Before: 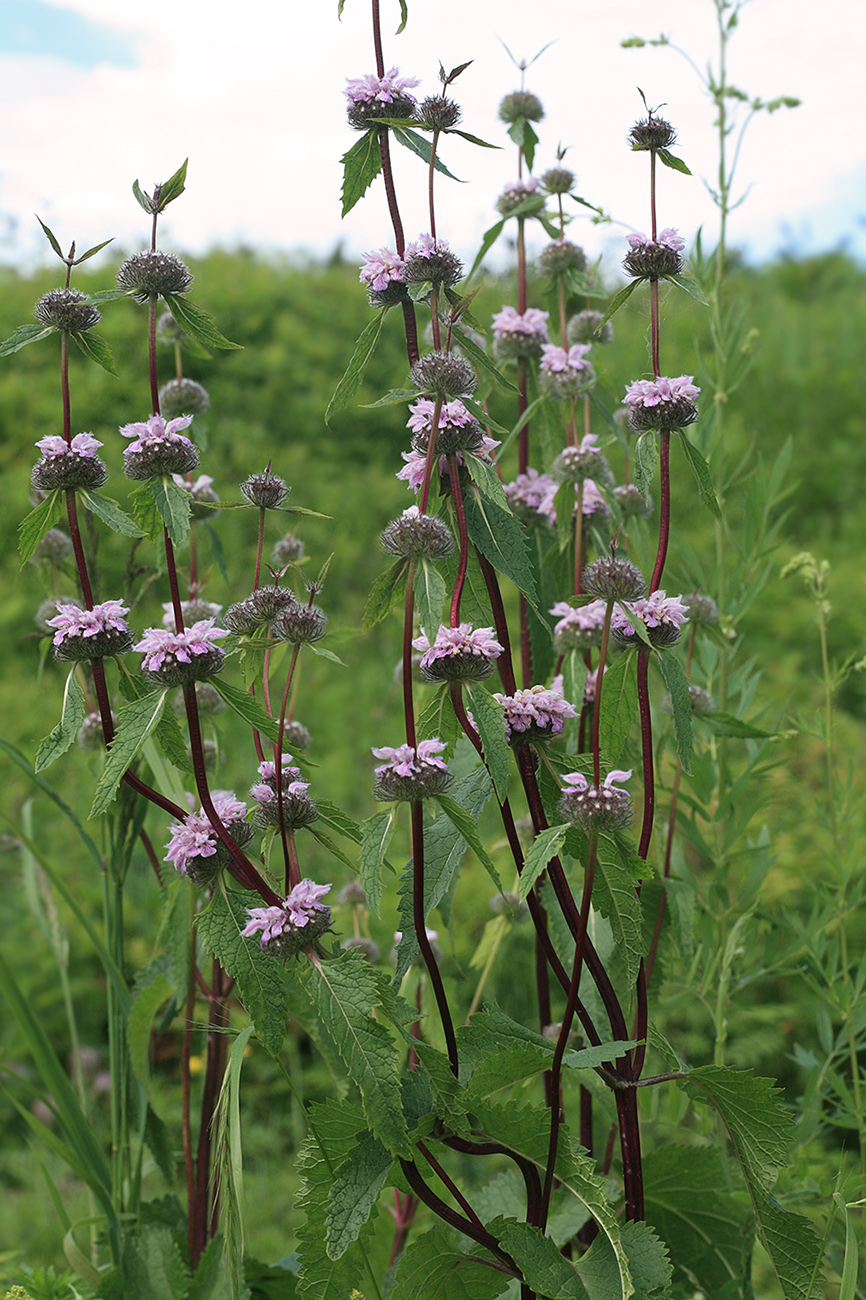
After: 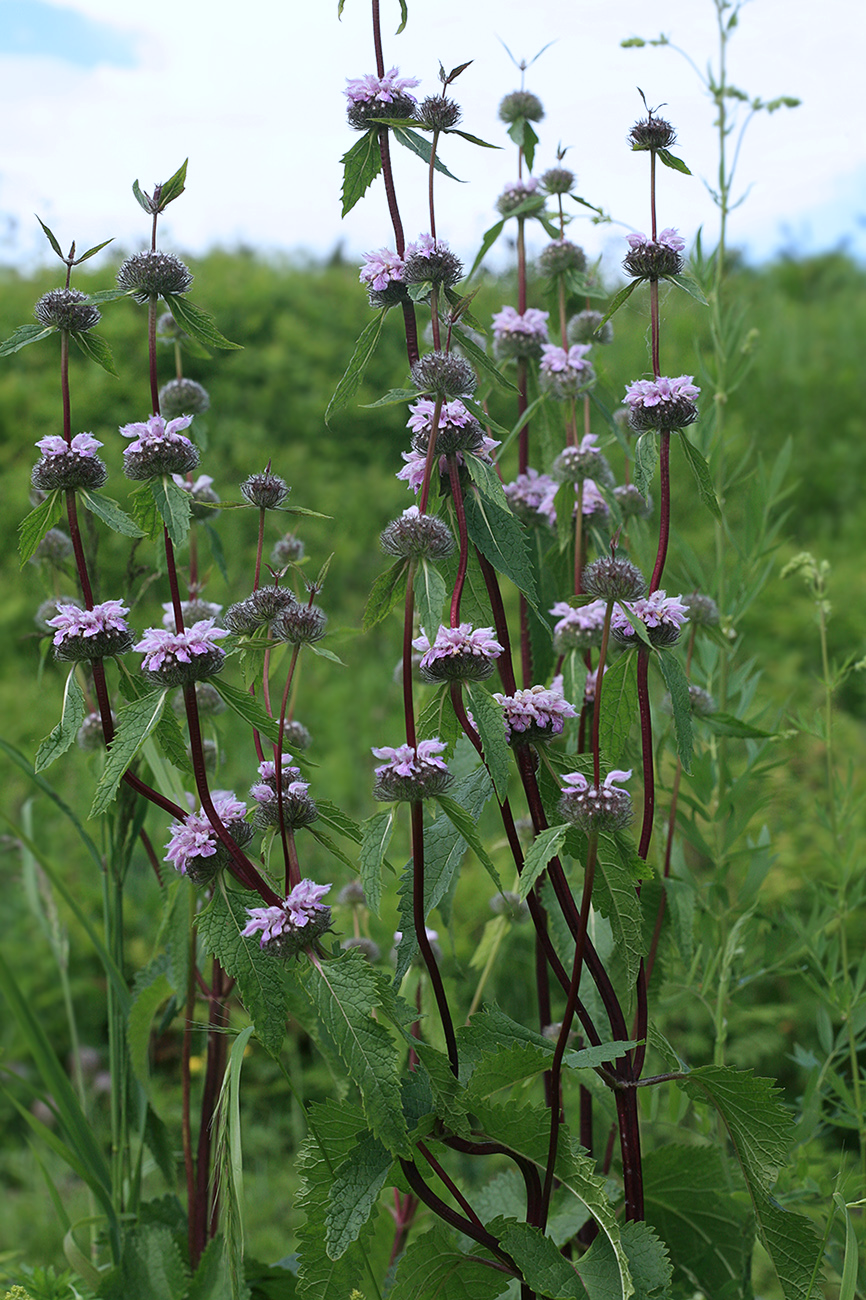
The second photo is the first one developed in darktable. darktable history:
tone equalizer: on, module defaults
contrast brightness saturation: contrast 0.03, brightness -0.04
white balance: red 0.954, blue 1.079
